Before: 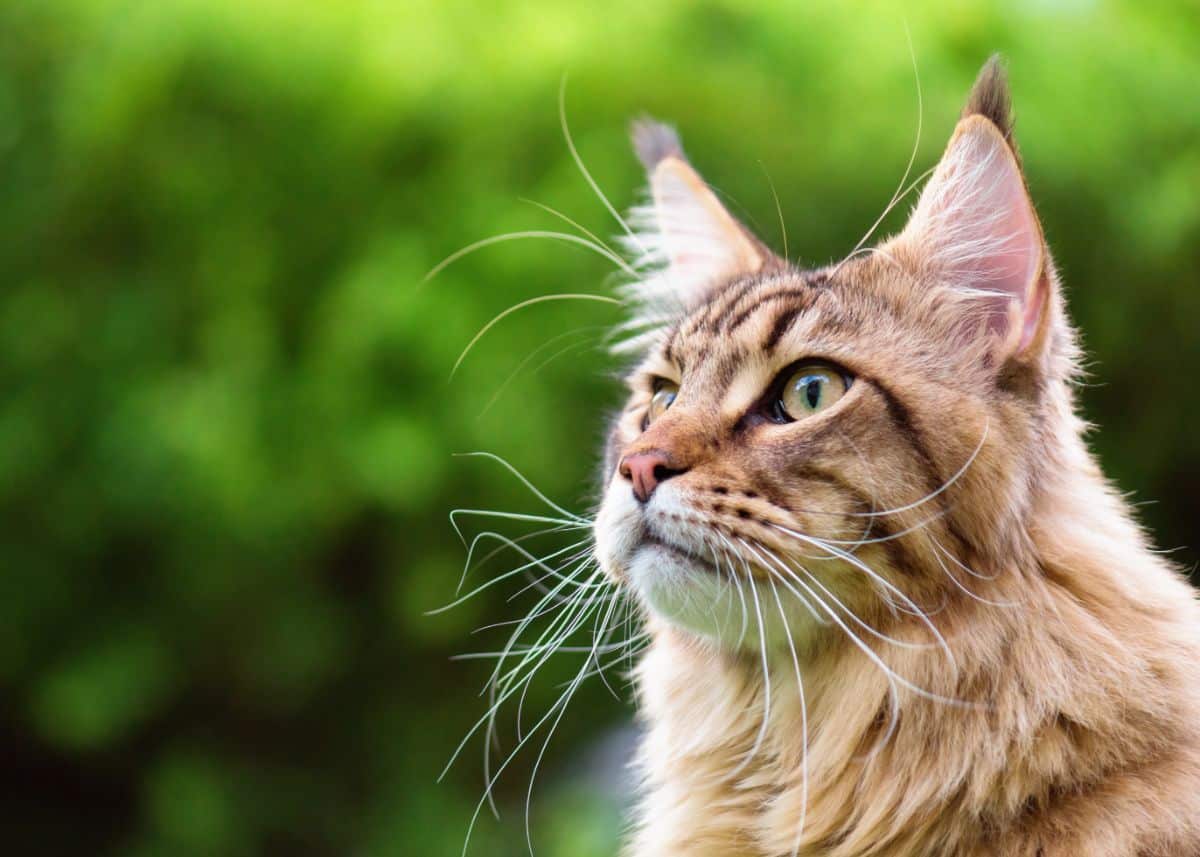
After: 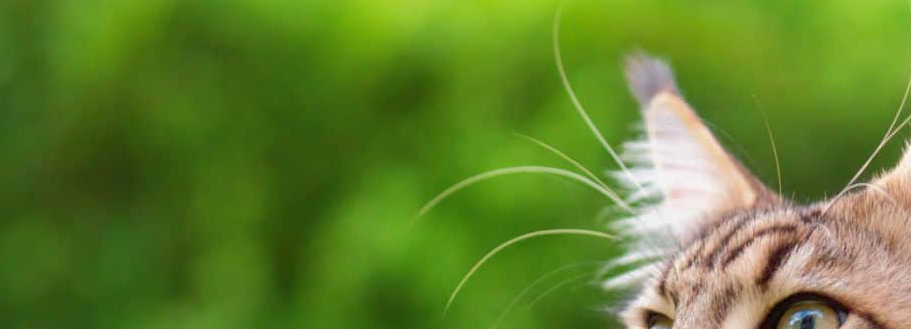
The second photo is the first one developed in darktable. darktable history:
shadows and highlights: on, module defaults
crop: left 0.577%, top 7.647%, right 23.489%, bottom 53.948%
